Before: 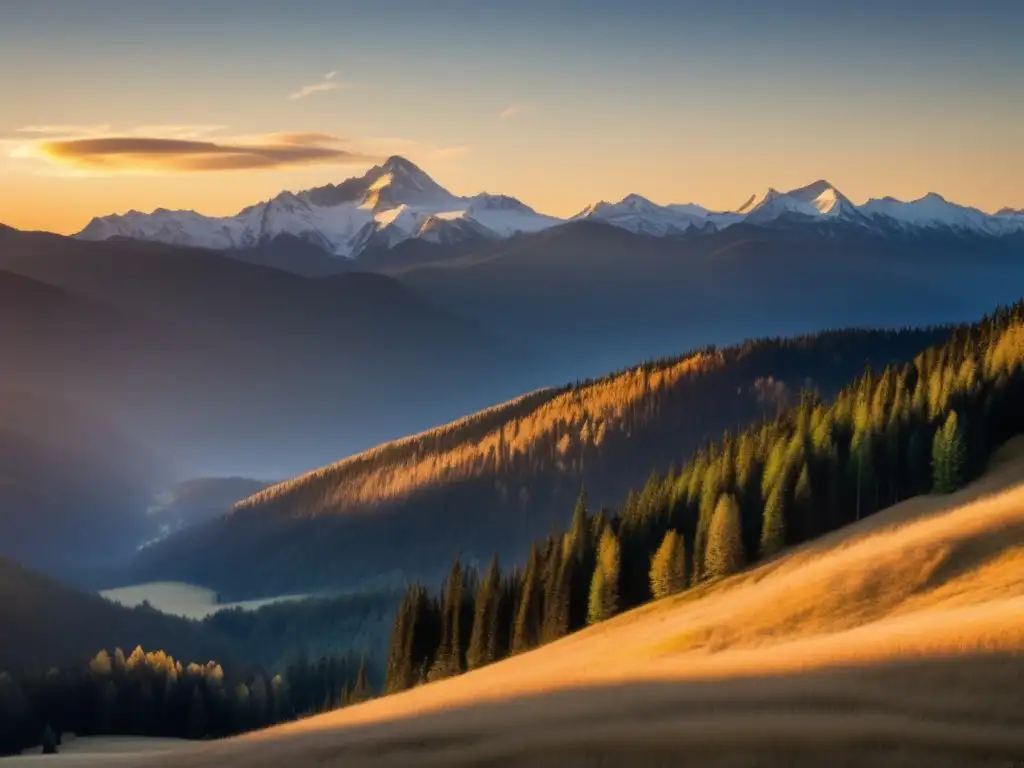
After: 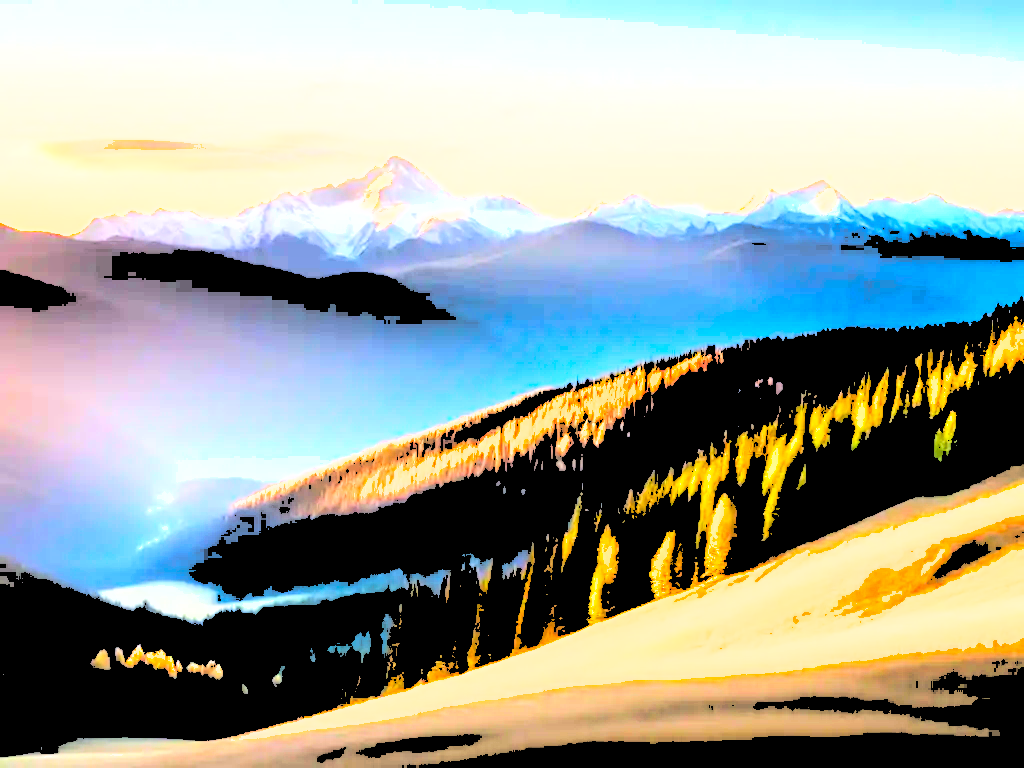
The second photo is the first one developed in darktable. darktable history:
levels: levels [0.246, 0.256, 0.506]
shadows and highlights: on, module defaults
